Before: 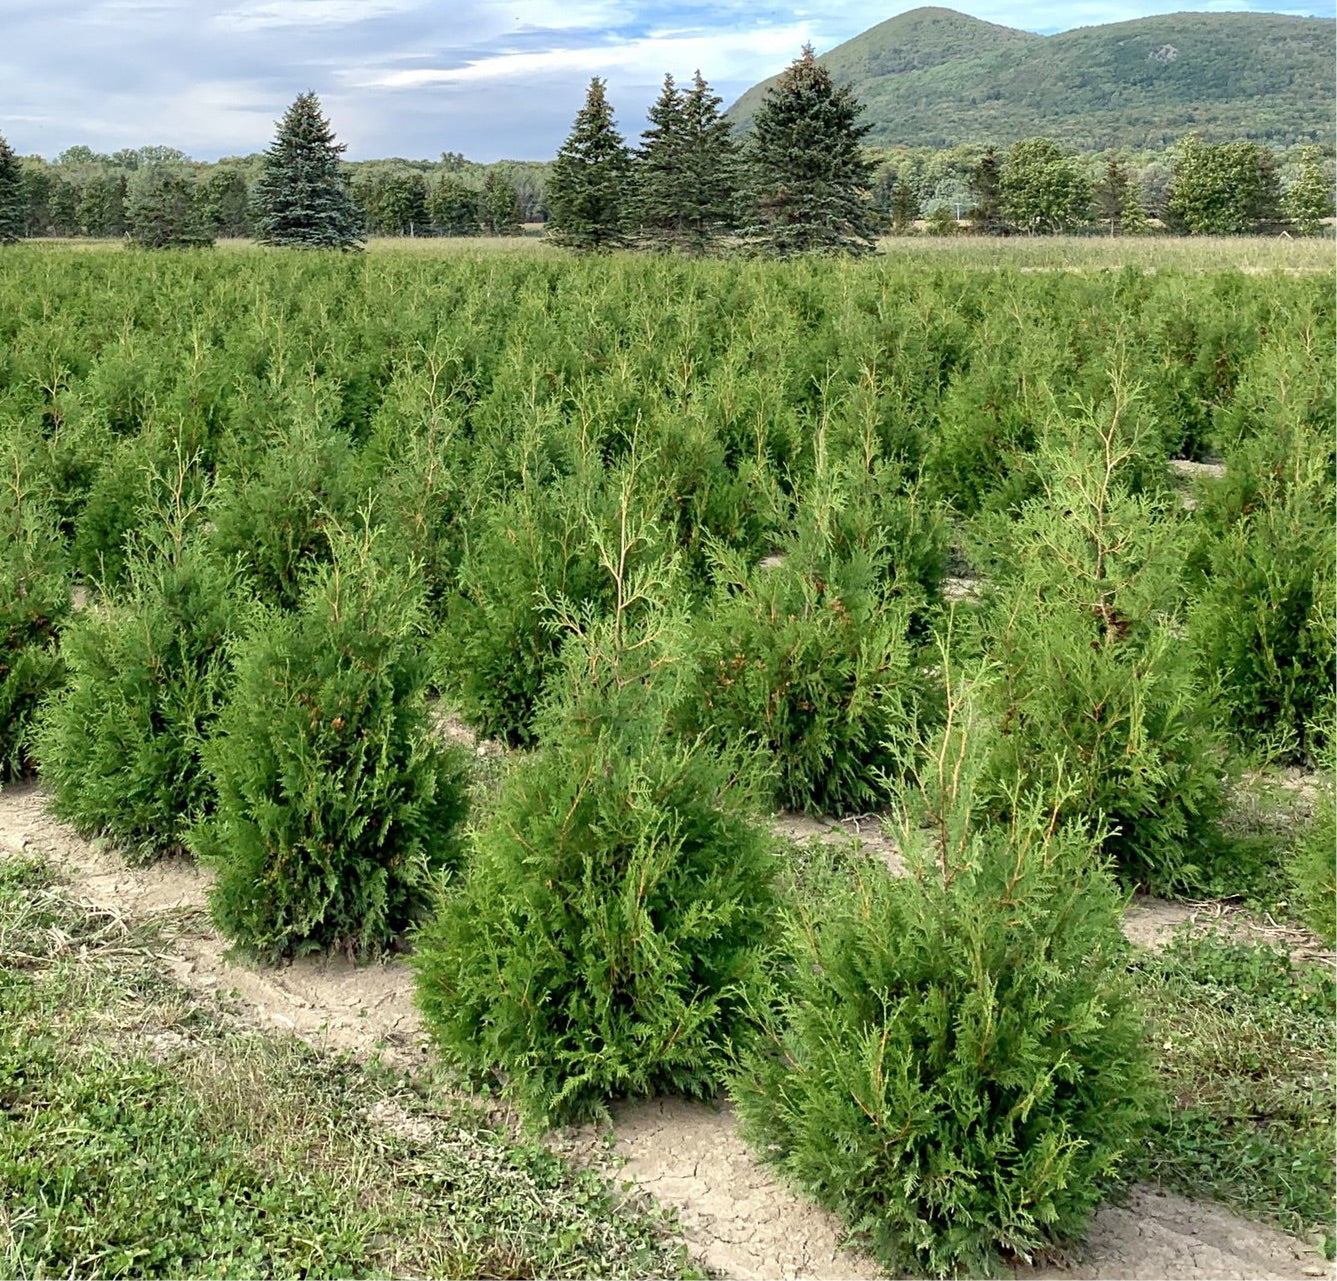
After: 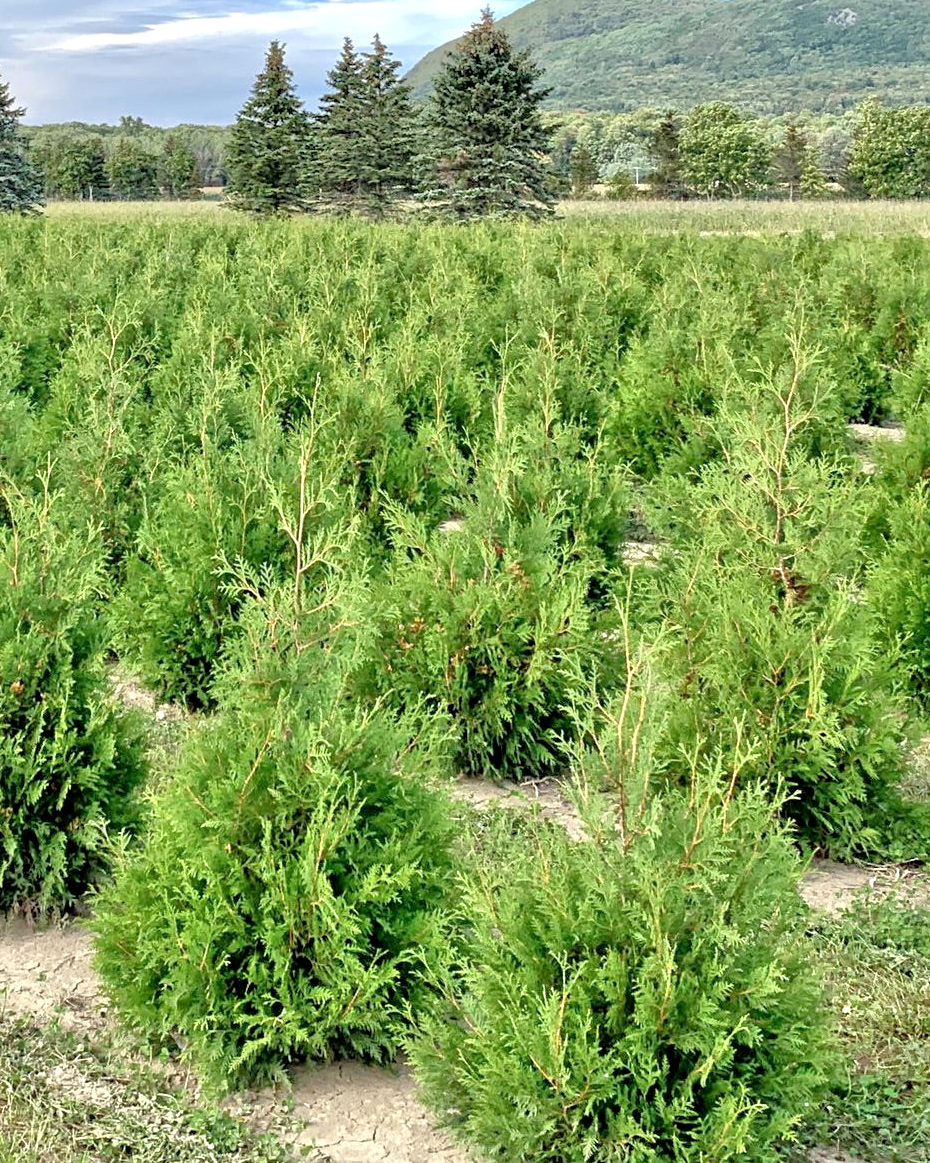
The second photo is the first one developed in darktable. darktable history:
crop and rotate: left 24.034%, top 2.838%, right 6.406%, bottom 6.299%
local contrast: mode bilateral grid, contrast 20, coarseness 50, detail 130%, midtone range 0.2
tone equalizer: -7 EV 0.15 EV, -6 EV 0.6 EV, -5 EV 1.15 EV, -4 EV 1.33 EV, -3 EV 1.15 EV, -2 EV 0.6 EV, -1 EV 0.15 EV, mask exposure compensation -0.5 EV
